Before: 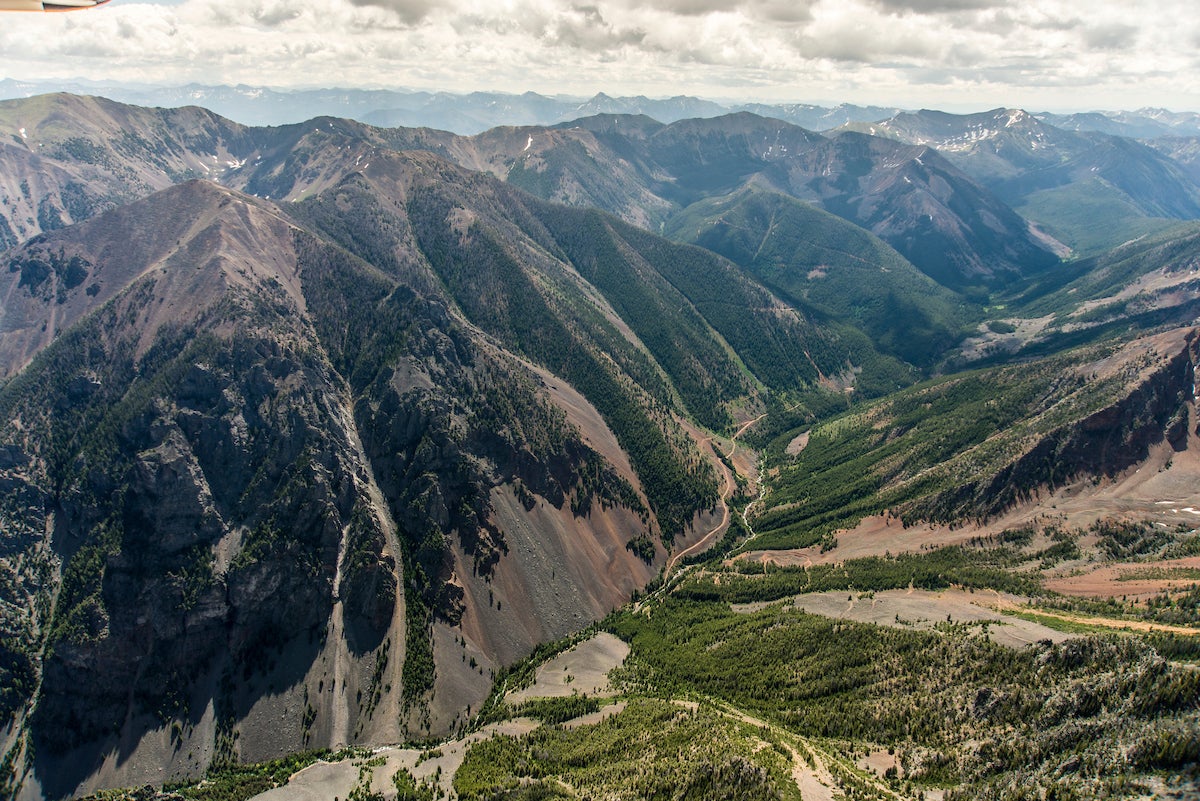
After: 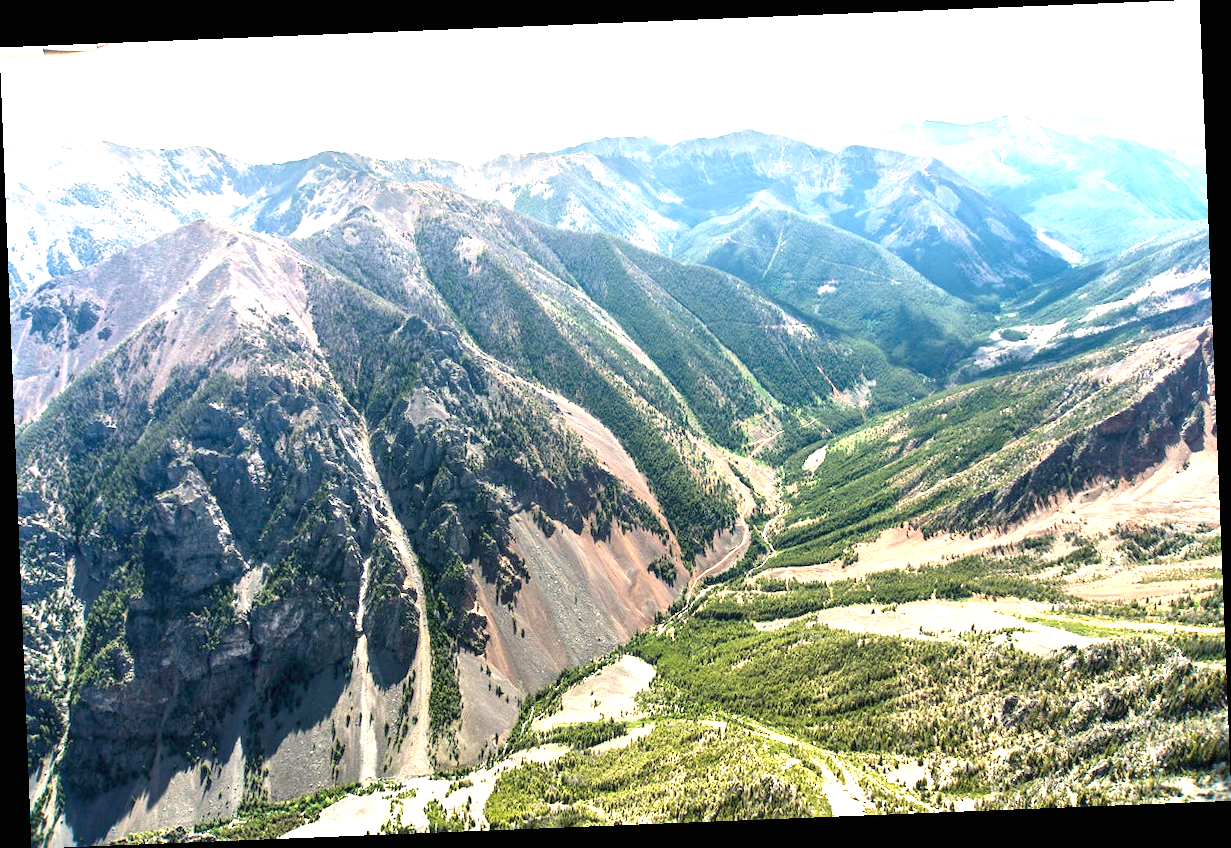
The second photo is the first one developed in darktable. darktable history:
exposure: black level correction 0, exposure 1.975 EV, compensate exposure bias true, compensate highlight preservation false
rotate and perspective: rotation -2.29°, automatic cropping off
